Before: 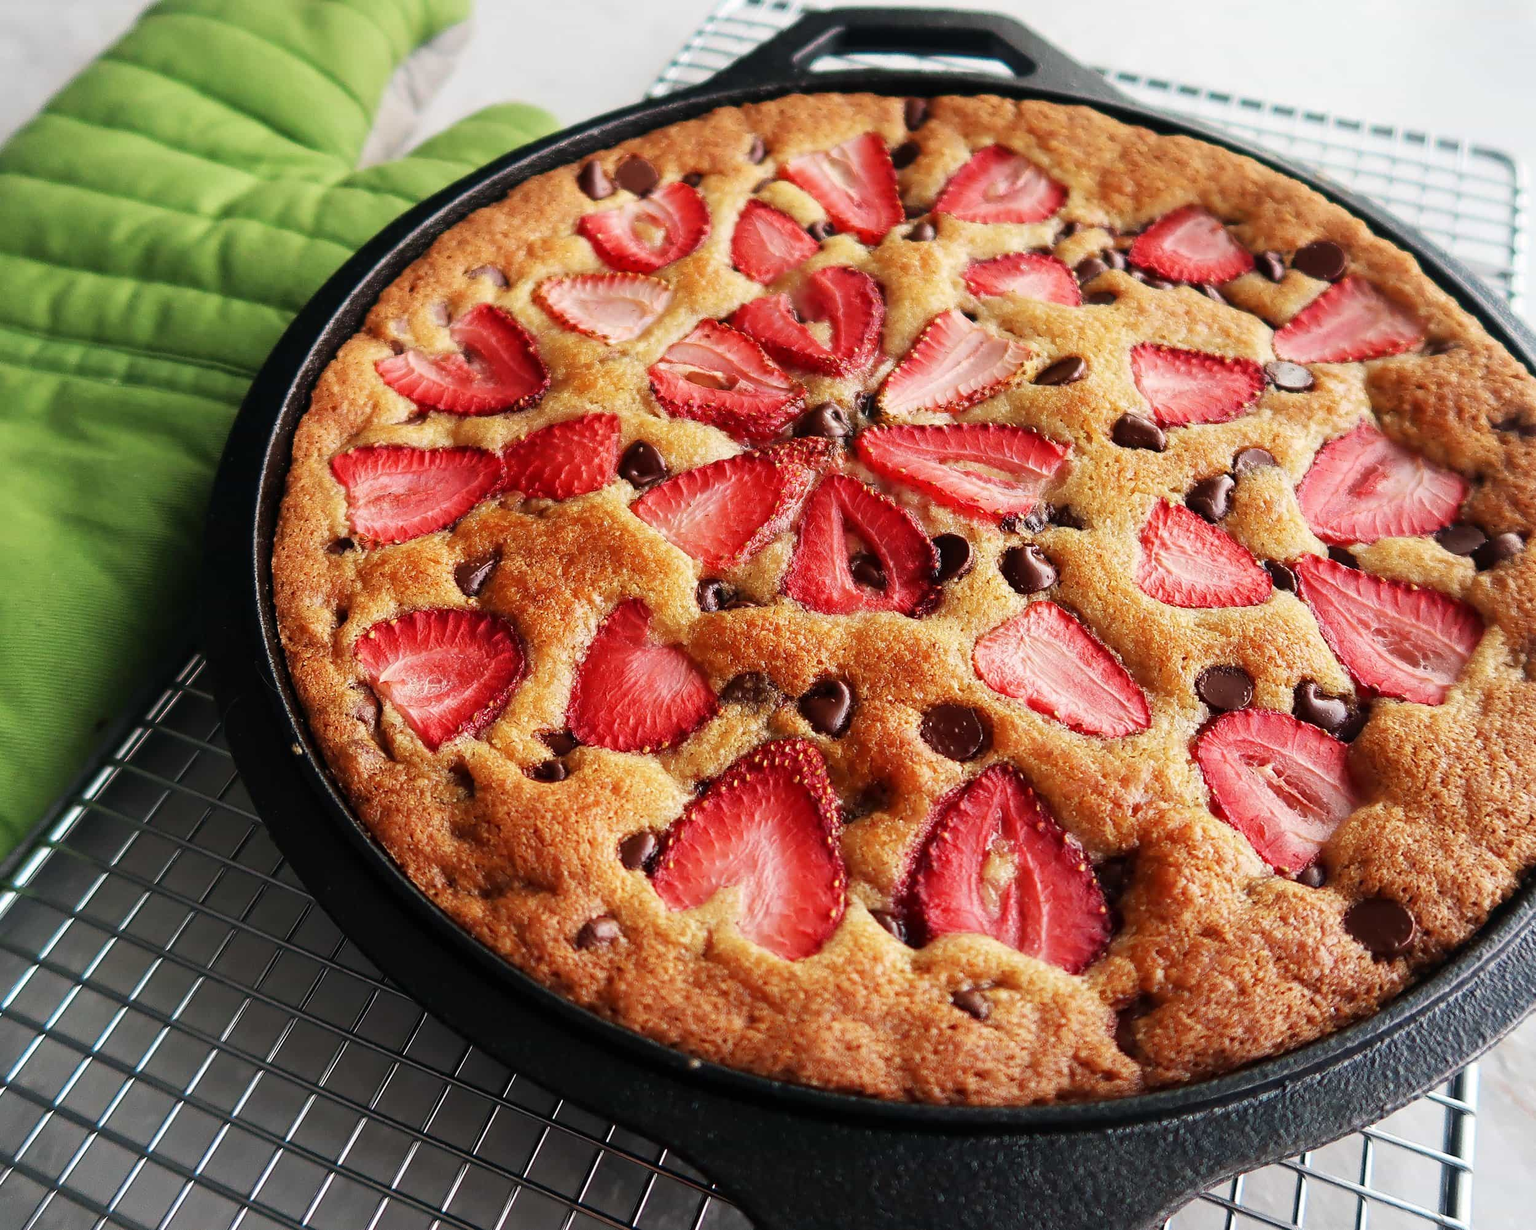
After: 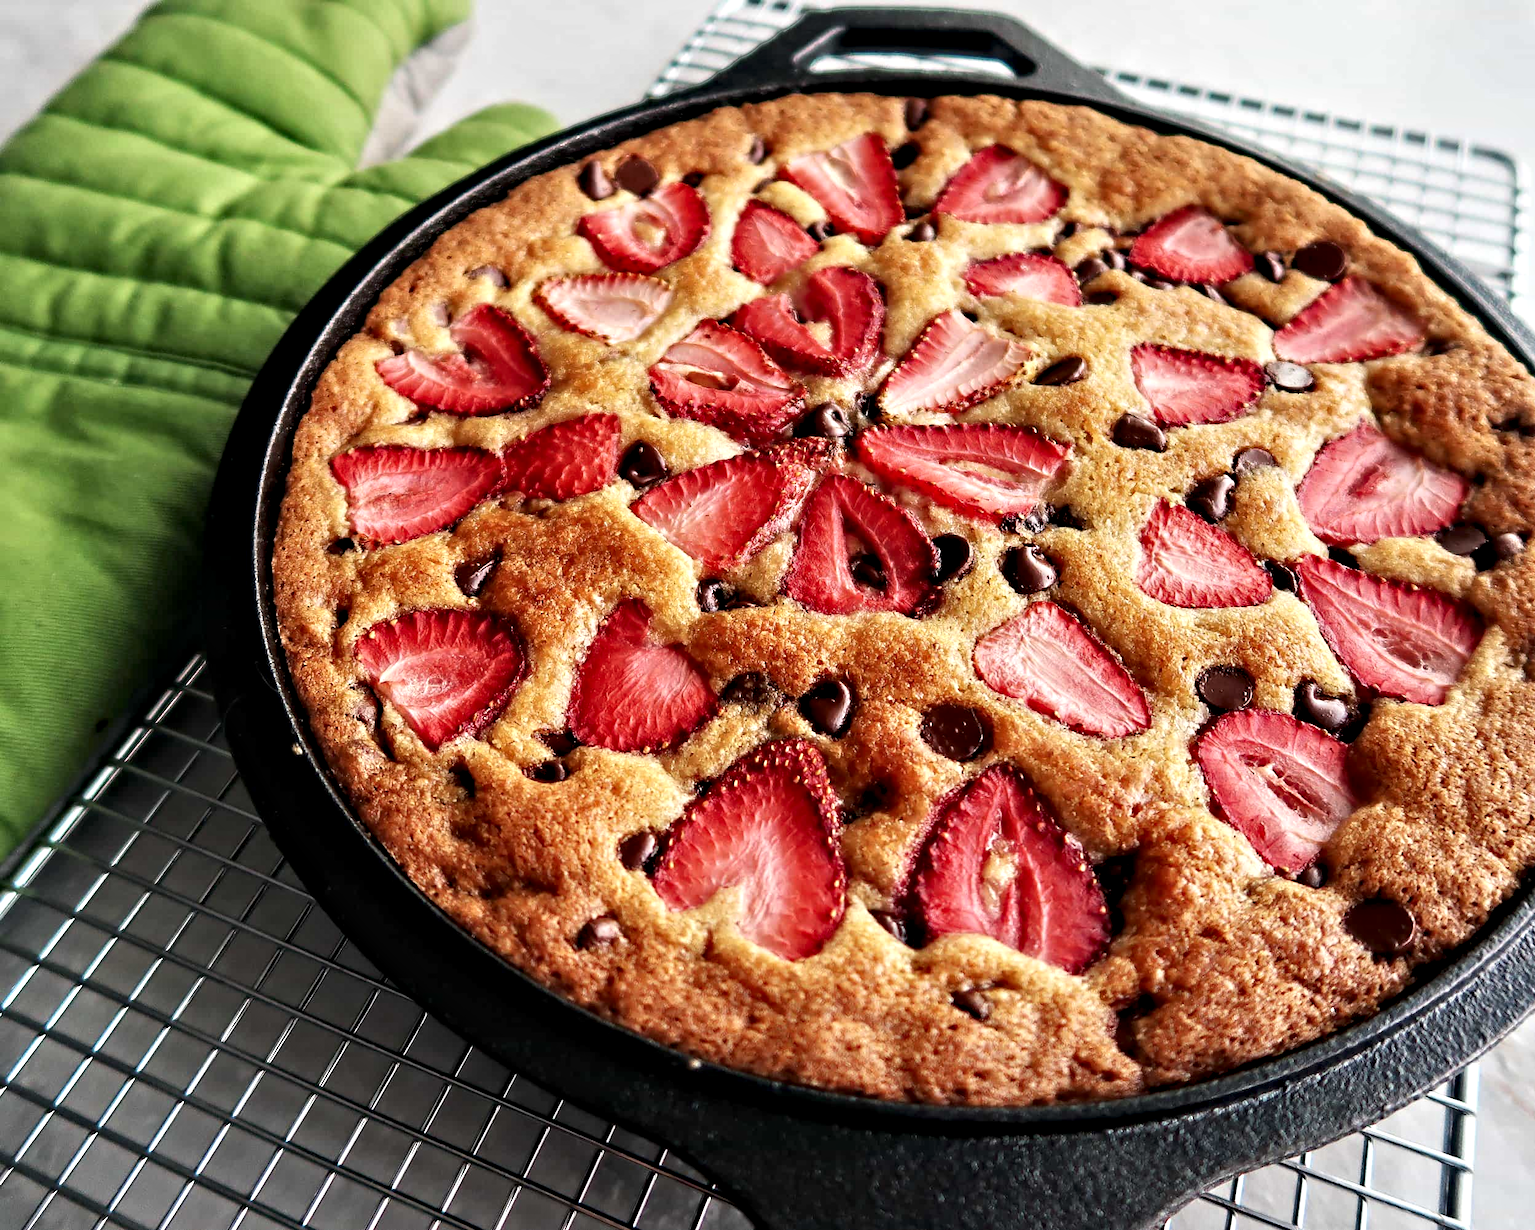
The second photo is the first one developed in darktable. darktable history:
contrast equalizer: y [[0.511, 0.558, 0.631, 0.632, 0.559, 0.512], [0.5 ×6], [0.507, 0.559, 0.627, 0.644, 0.647, 0.647], [0 ×6], [0 ×6]]
